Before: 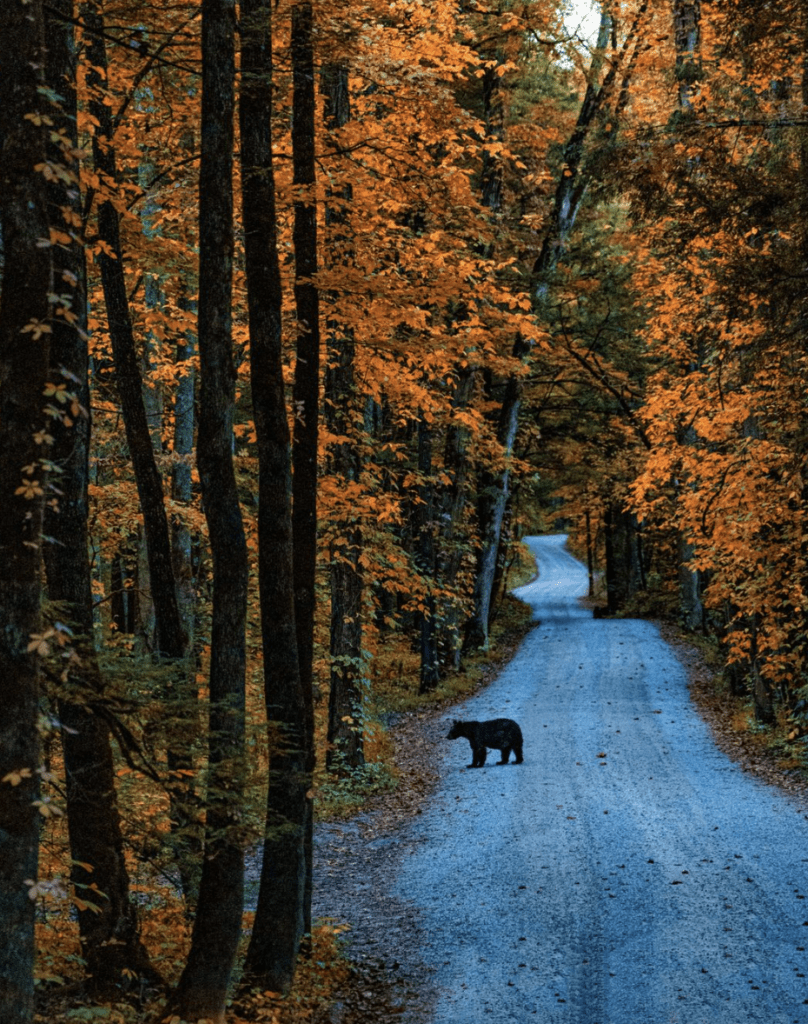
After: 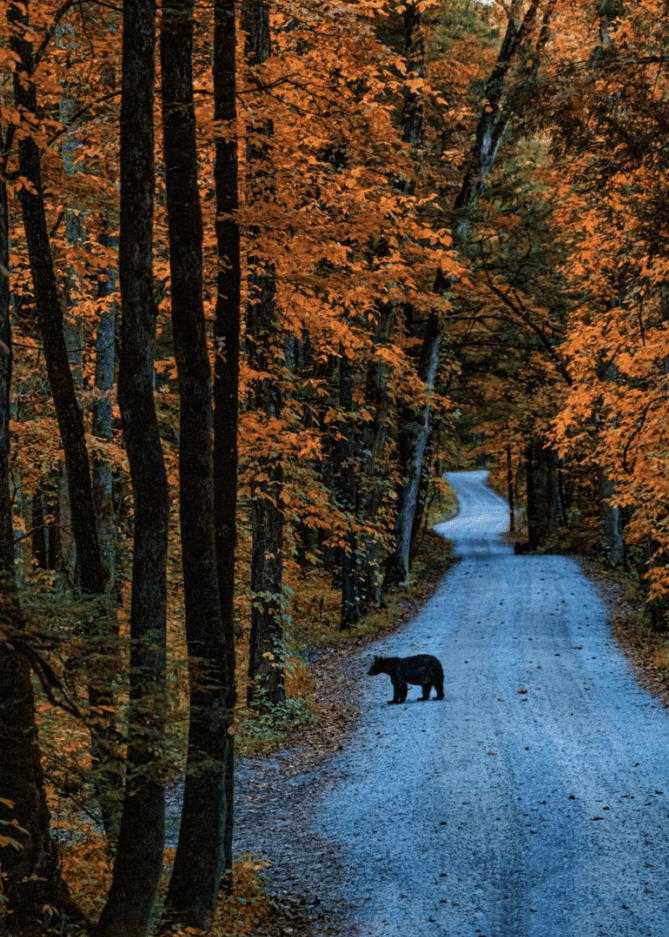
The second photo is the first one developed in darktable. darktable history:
bloom: size 40%
graduated density: density 0.38 EV, hardness 21%, rotation -6.11°, saturation 32%
crop: left 9.807%, top 6.259%, right 7.334%, bottom 2.177%
